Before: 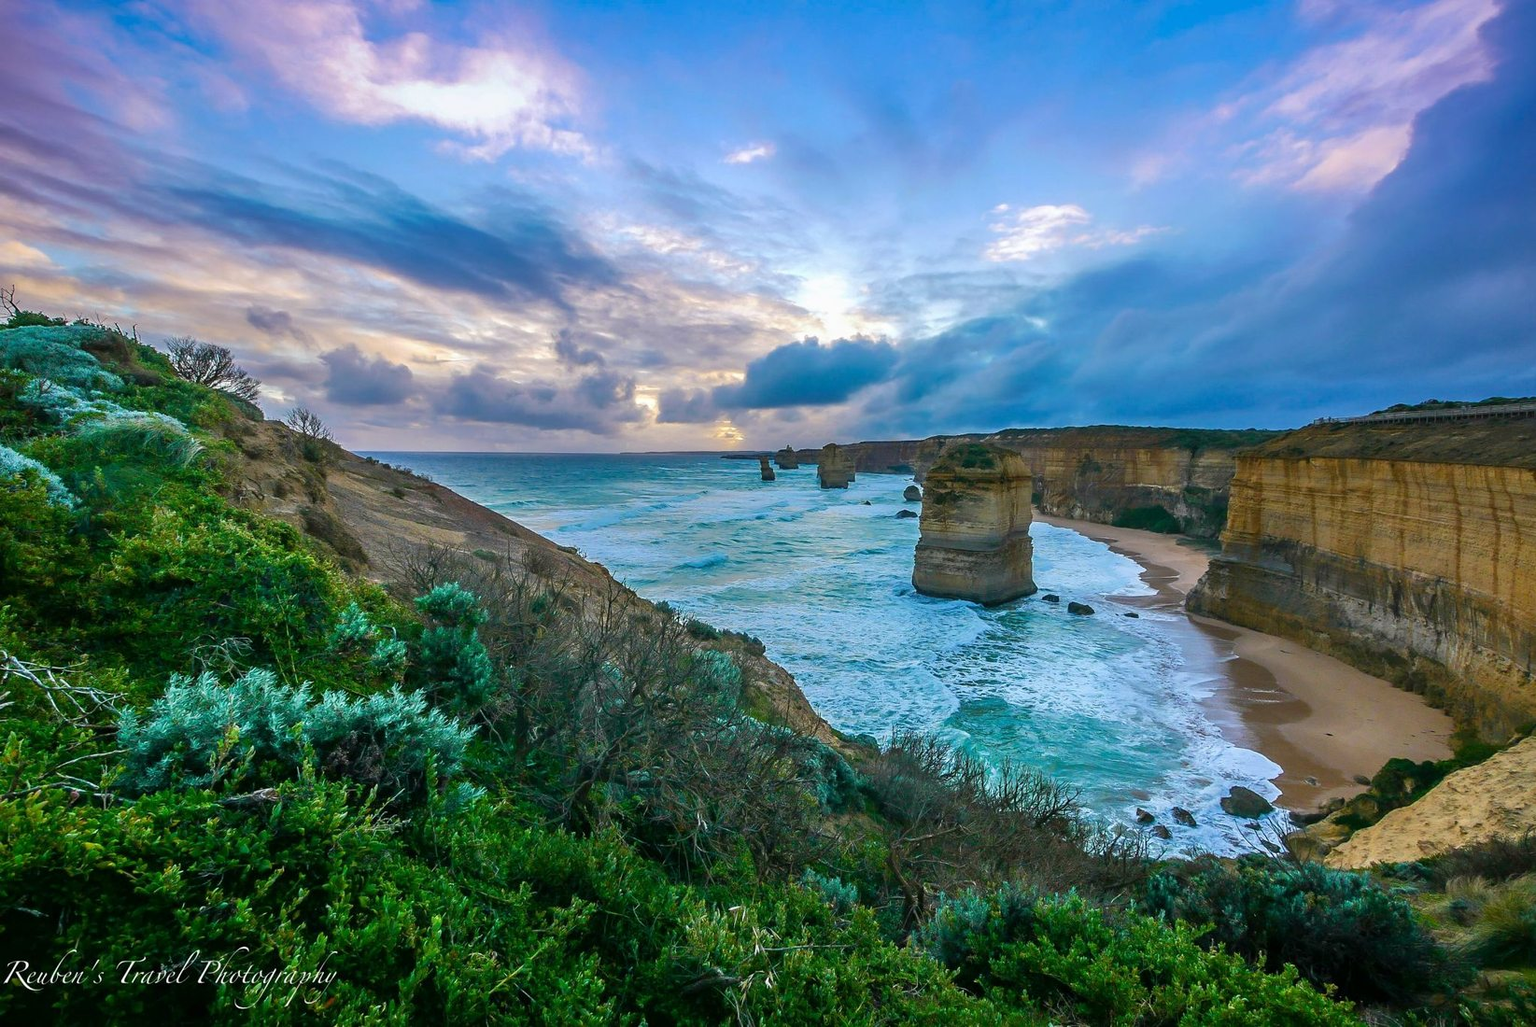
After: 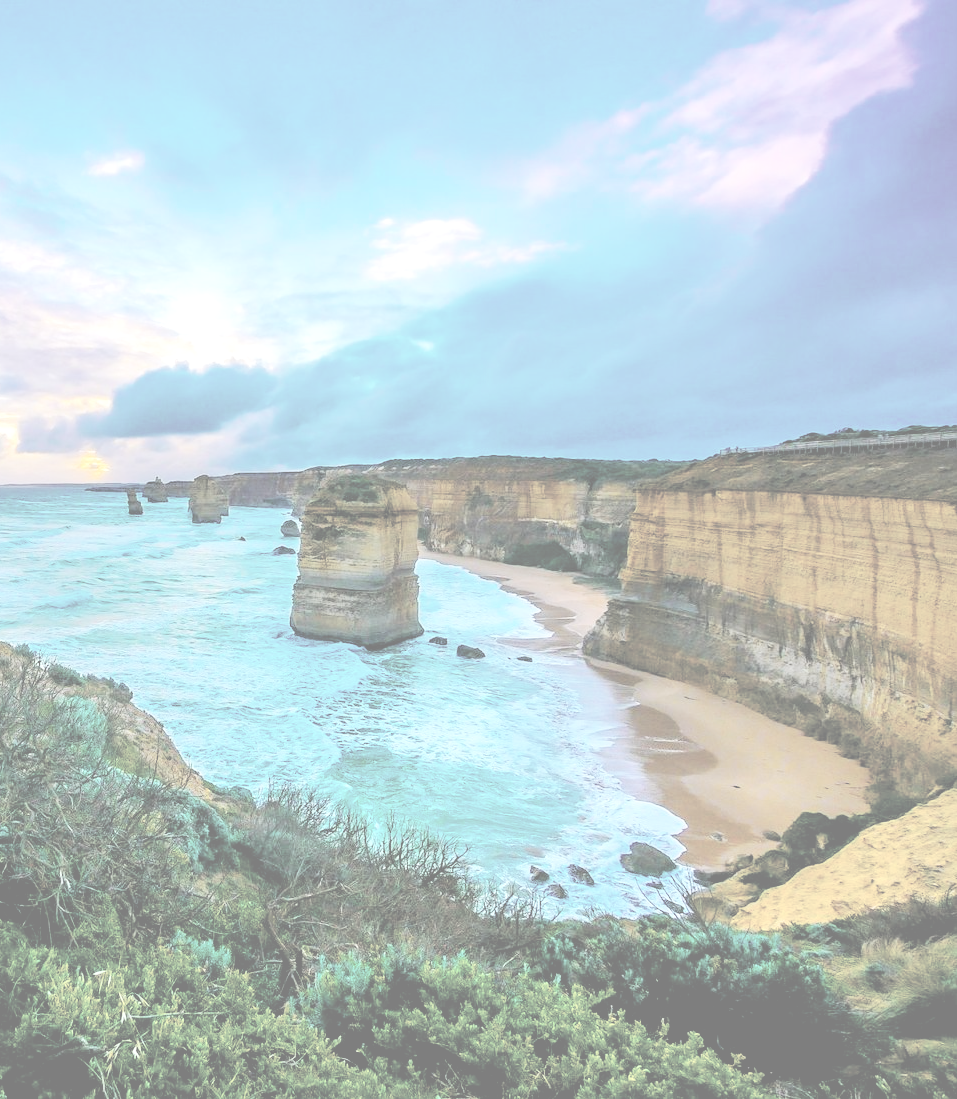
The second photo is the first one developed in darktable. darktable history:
contrast brightness saturation: contrast -0.32, brightness 0.747, saturation -0.769
crop: left 41.773%
shadows and highlights: radius 111.01, shadows 51.51, white point adjustment 8.99, highlights -5.9, soften with gaussian
exposure: black level correction 0.011, exposure -0.477 EV, compensate exposure bias true, compensate highlight preservation false
color balance rgb: linear chroma grading › highlights 99.499%, linear chroma grading › global chroma 23.431%, perceptual saturation grading › global saturation 25.707%, global vibrance 8.339%
base curve: curves: ch0 [(0, 0) (0.028, 0.03) (0.121, 0.232) (0.46, 0.748) (0.859, 0.968) (1, 1)], preserve colors none
tone equalizer: on, module defaults
